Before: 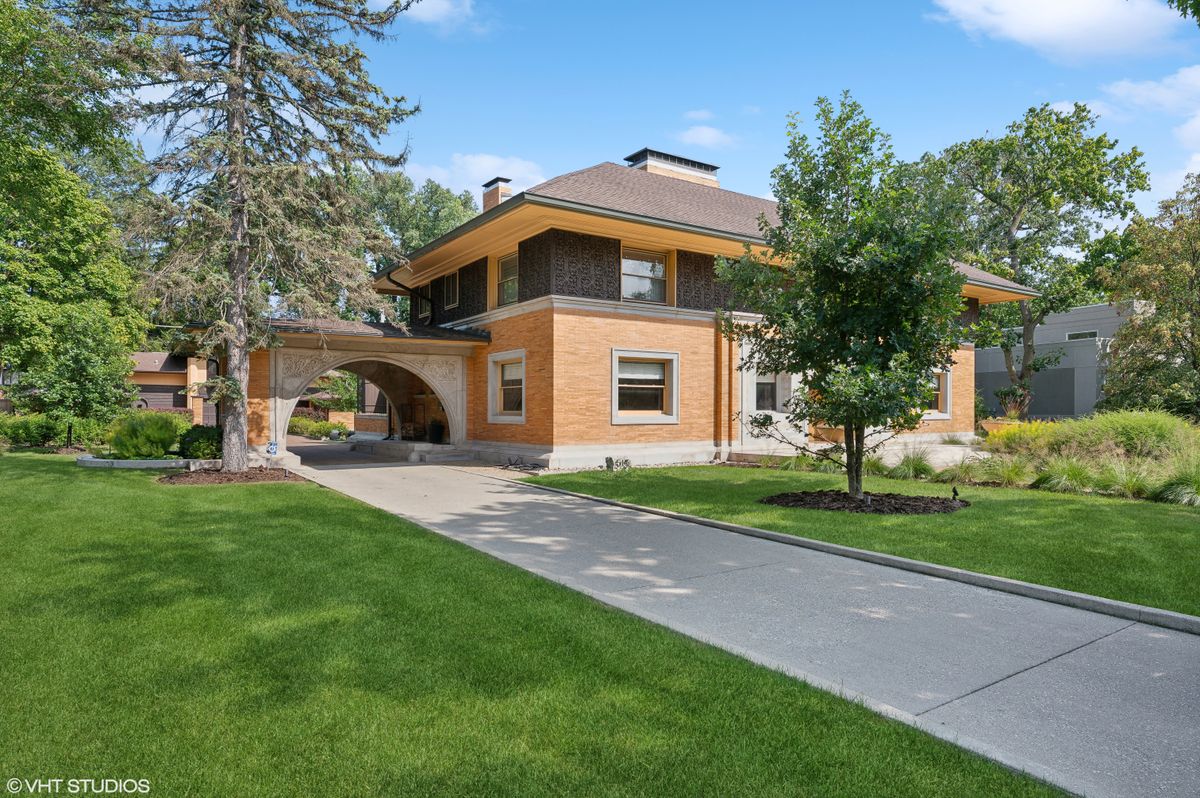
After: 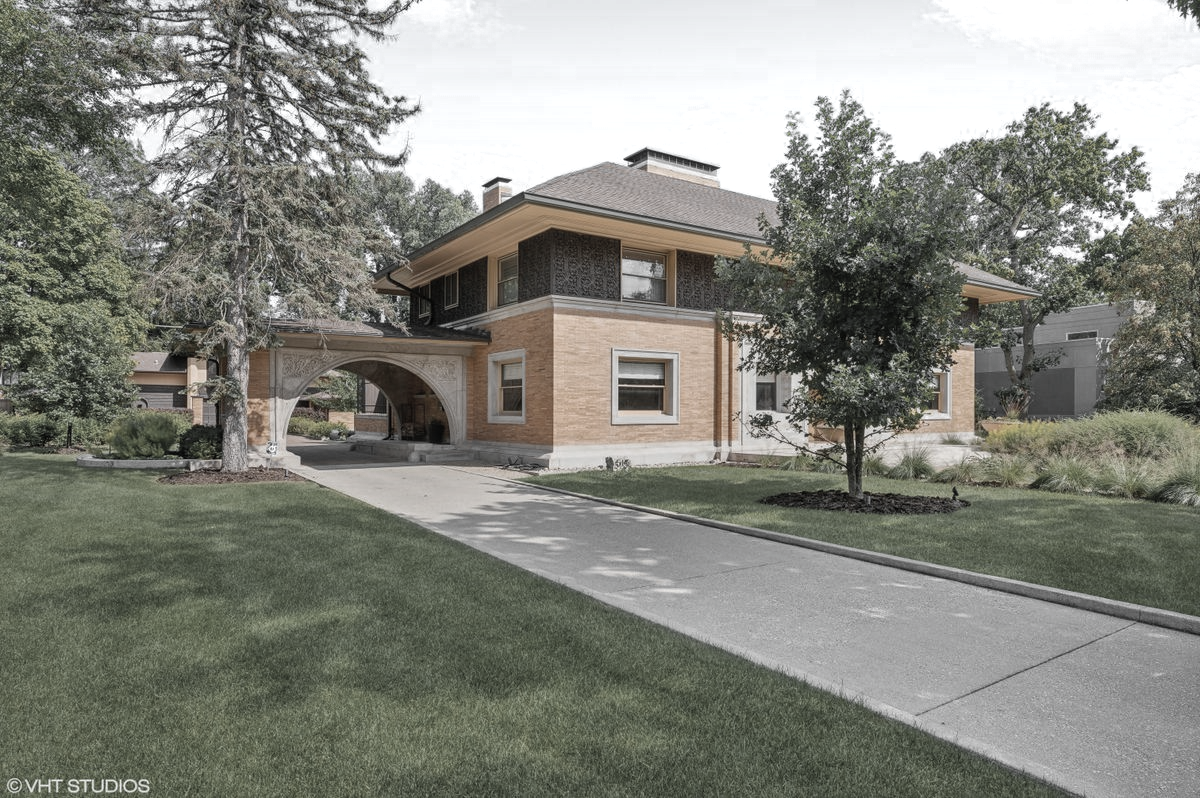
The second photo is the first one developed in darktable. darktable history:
color zones: curves: ch0 [(0, 0.613) (0.01, 0.613) (0.245, 0.448) (0.498, 0.529) (0.642, 0.665) (0.879, 0.777) (0.99, 0.613)]; ch1 [(0, 0.035) (0.121, 0.189) (0.259, 0.197) (0.415, 0.061) (0.589, 0.022) (0.732, 0.022) (0.857, 0.026) (0.991, 0.053)]
local contrast: detail 110%
exposure: compensate highlight preservation false
tone equalizer: edges refinement/feathering 500, mask exposure compensation -1.57 EV, preserve details no
